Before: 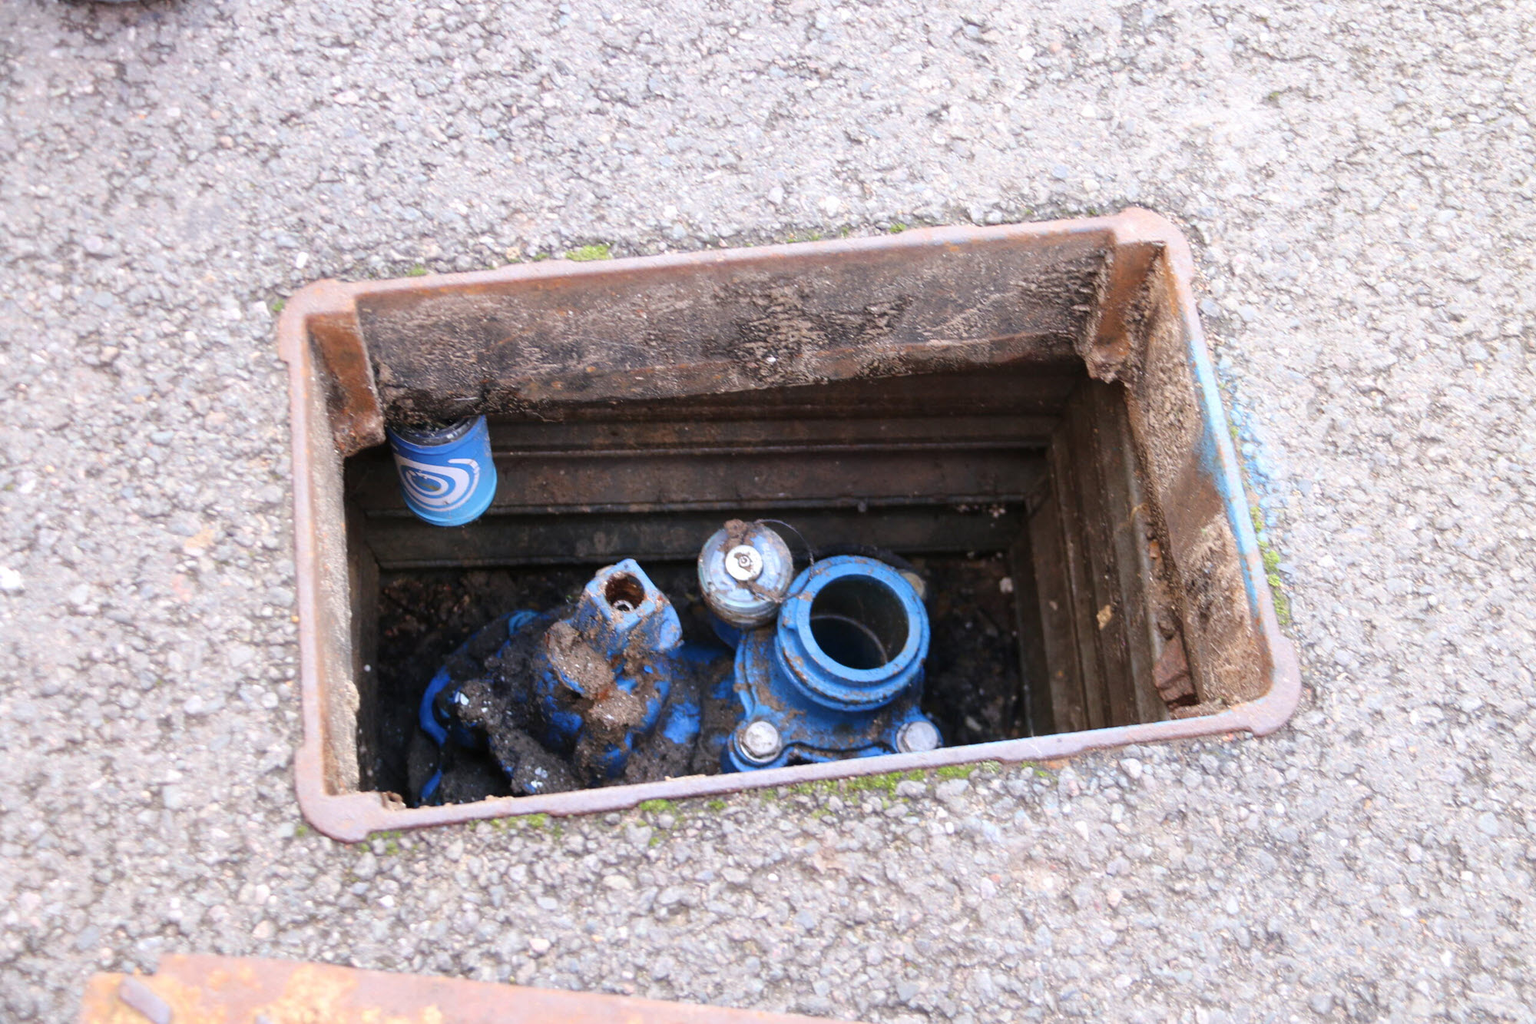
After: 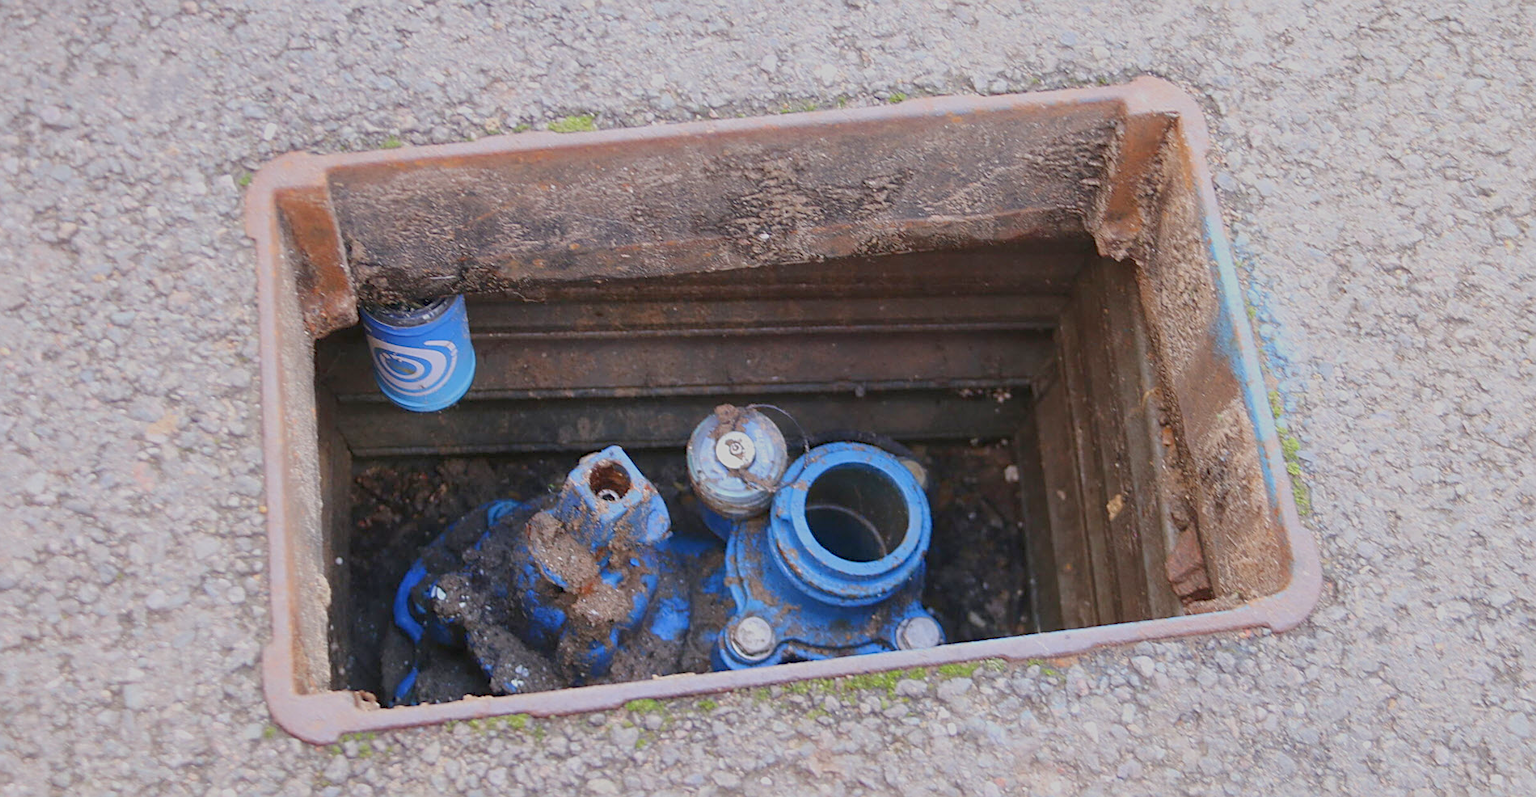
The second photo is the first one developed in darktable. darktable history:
sharpen: on, module defaults
color balance rgb: contrast -30%
crop and rotate: left 2.991%, top 13.302%, right 1.981%, bottom 12.636%
